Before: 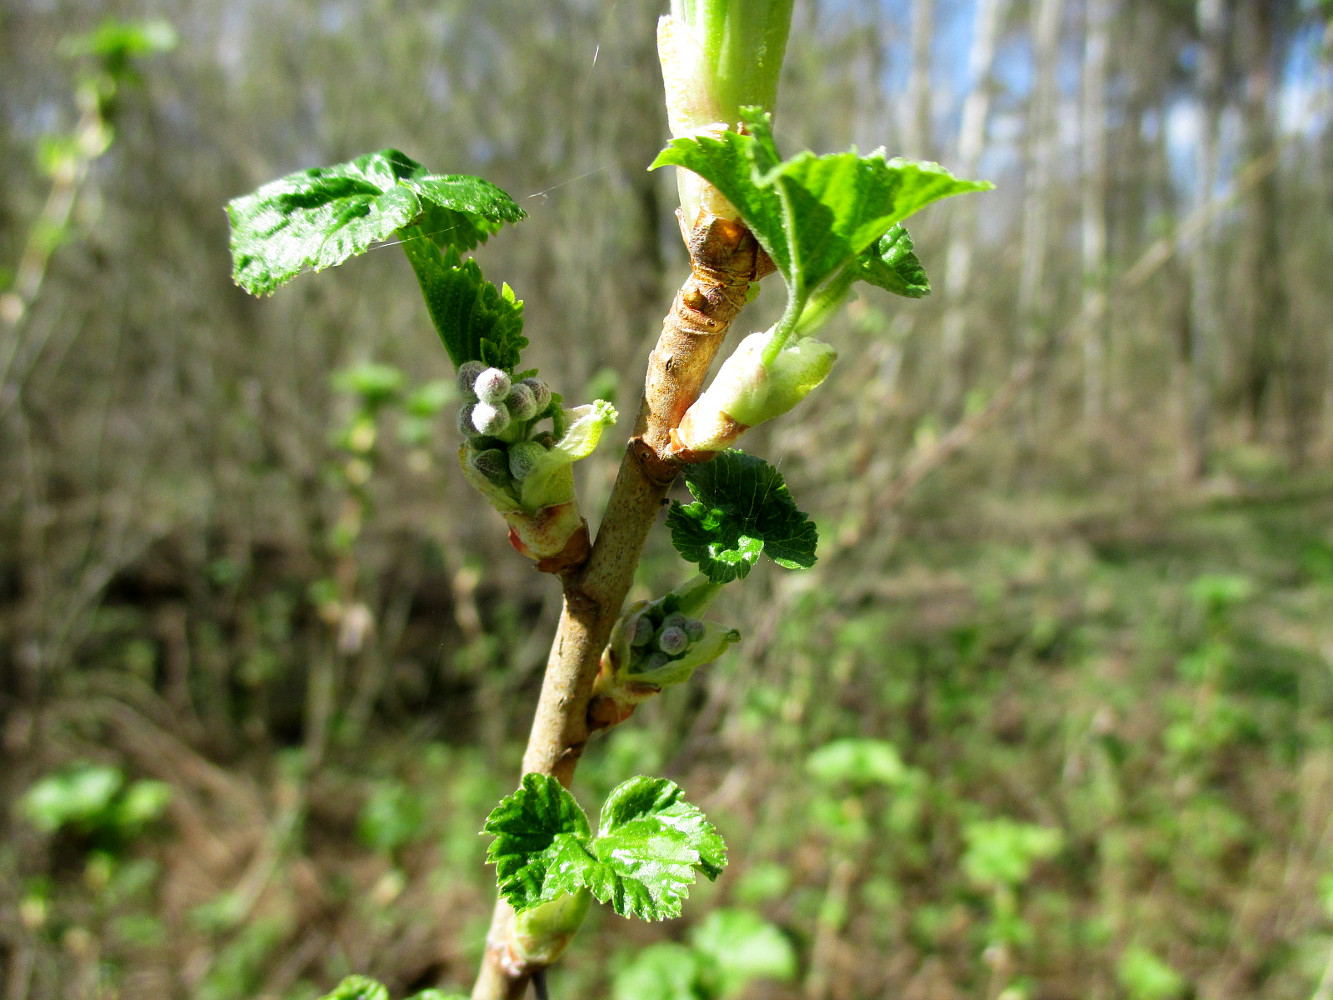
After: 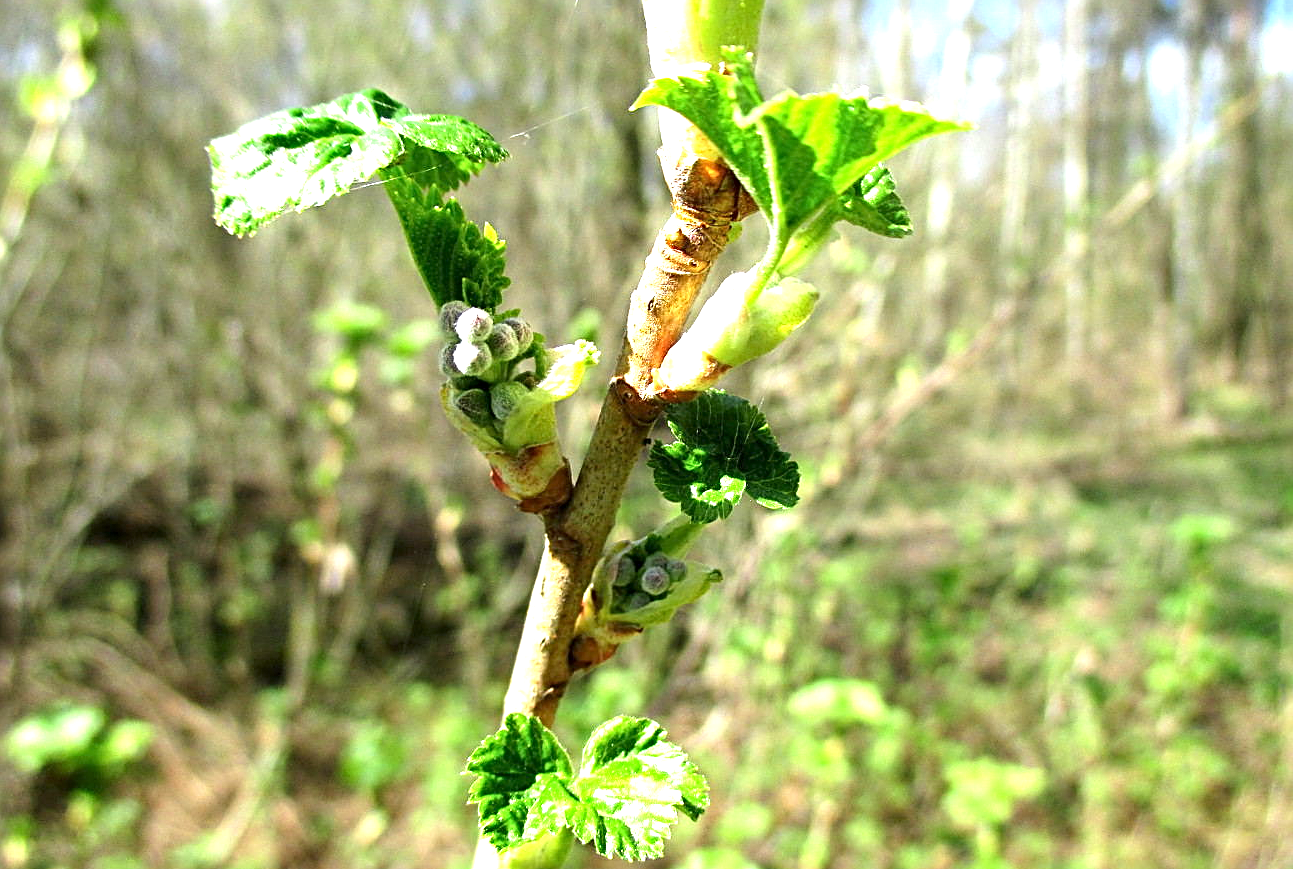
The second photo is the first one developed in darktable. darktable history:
sharpen: radius 3.133
exposure: black level correction 0, exposure 1.097 EV, compensate highlight preservation false
crop: left 1.383%, top 6.092%, right 1.599%, bottom 6.908%
contrast brightness saturation: contrast 0.071
